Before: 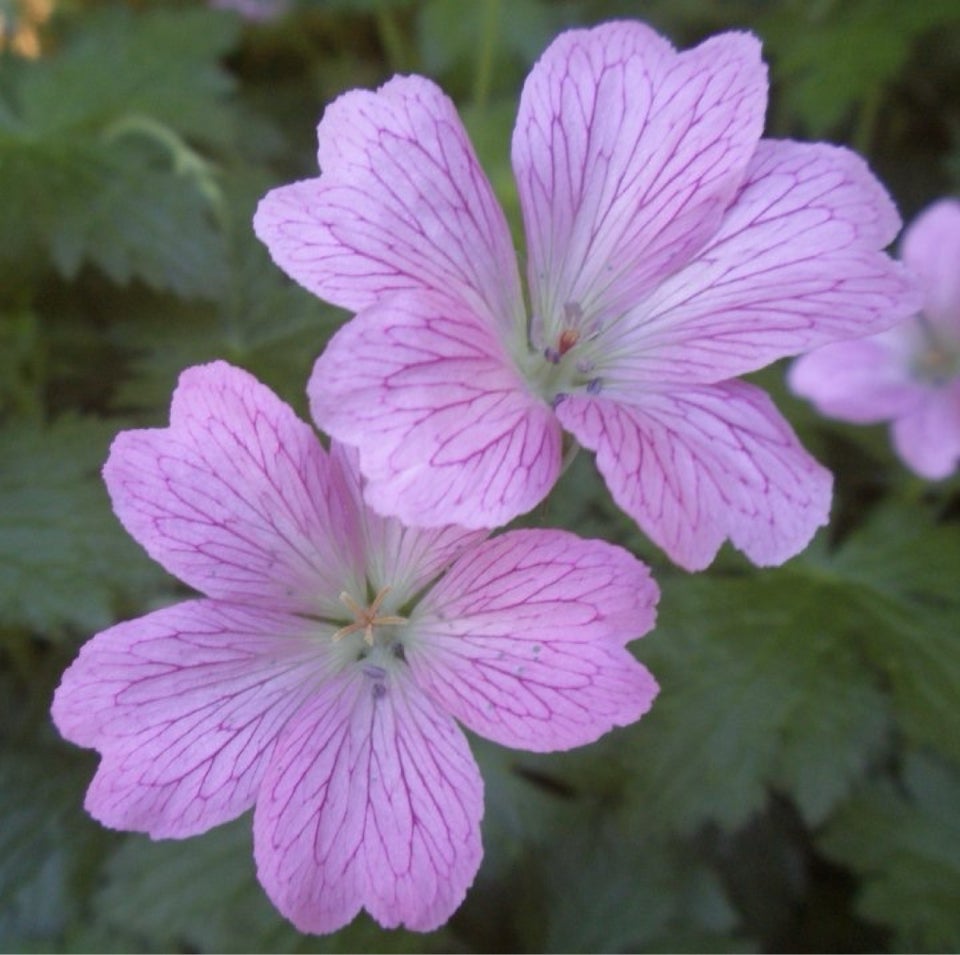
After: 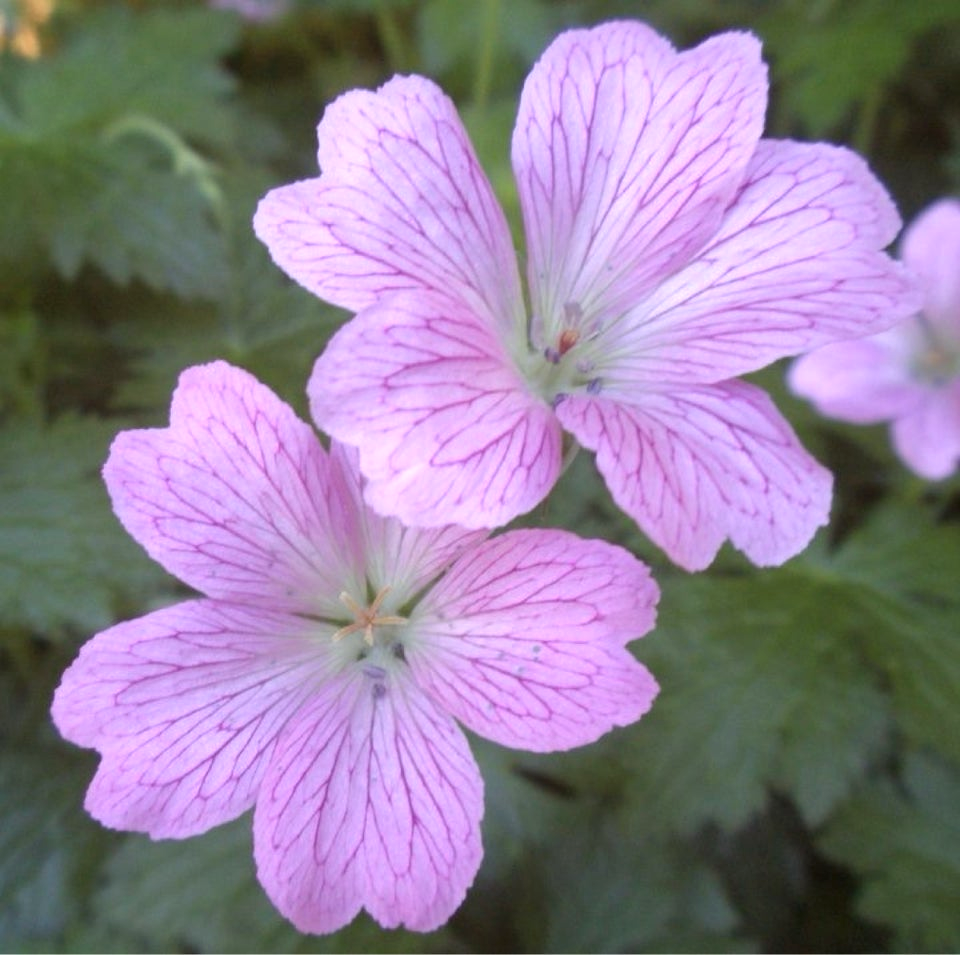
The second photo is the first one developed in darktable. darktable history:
exposure: exposure 0.491 EV, compensate highlight preservation false
tone equalizer: edges refinement/feathering 500, mask exposure compensation -1.57 EV, preserve details no
